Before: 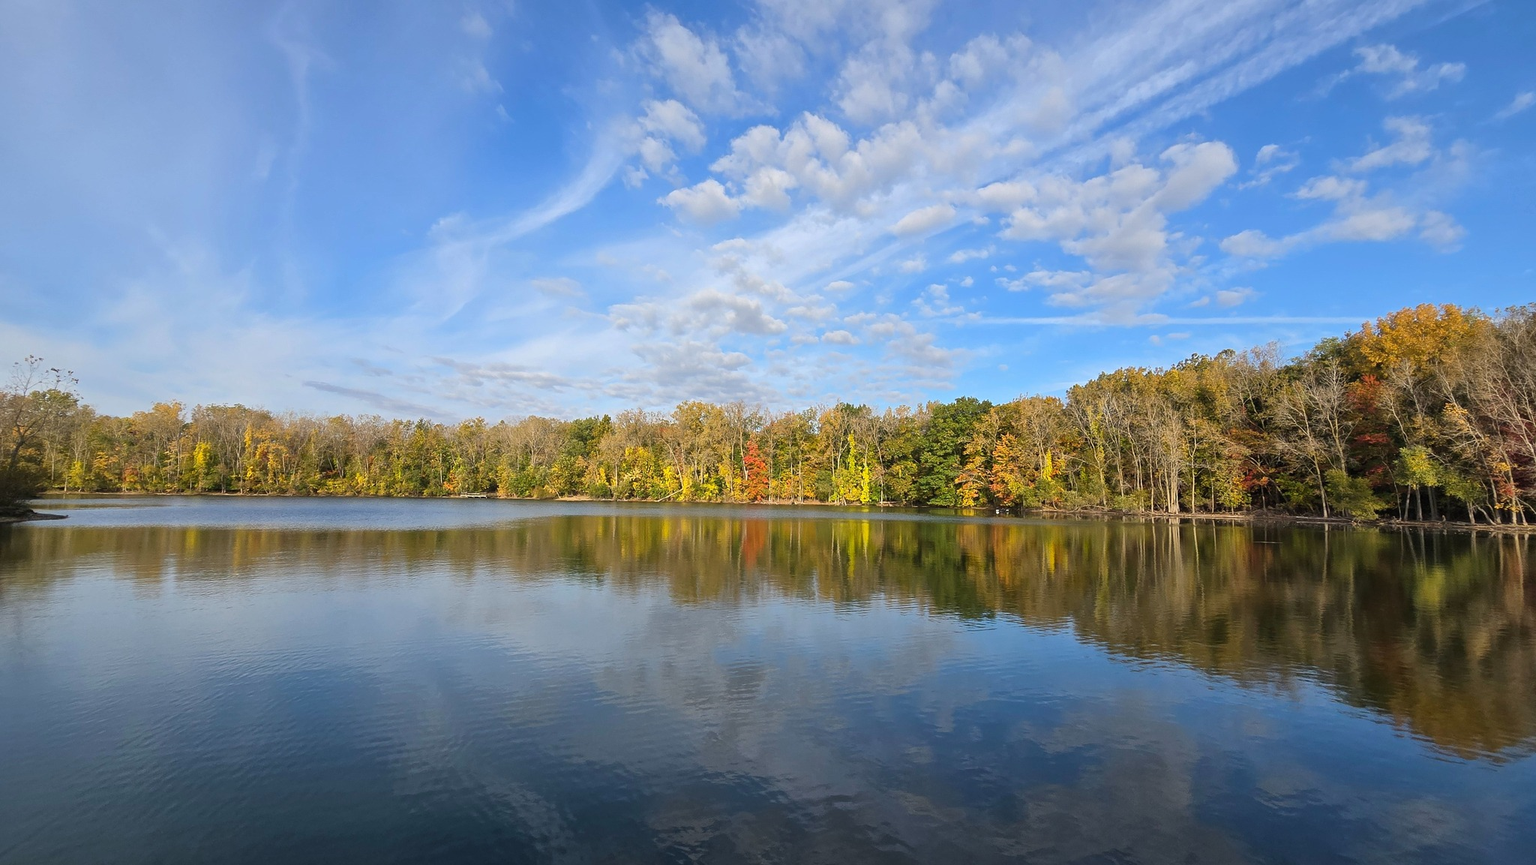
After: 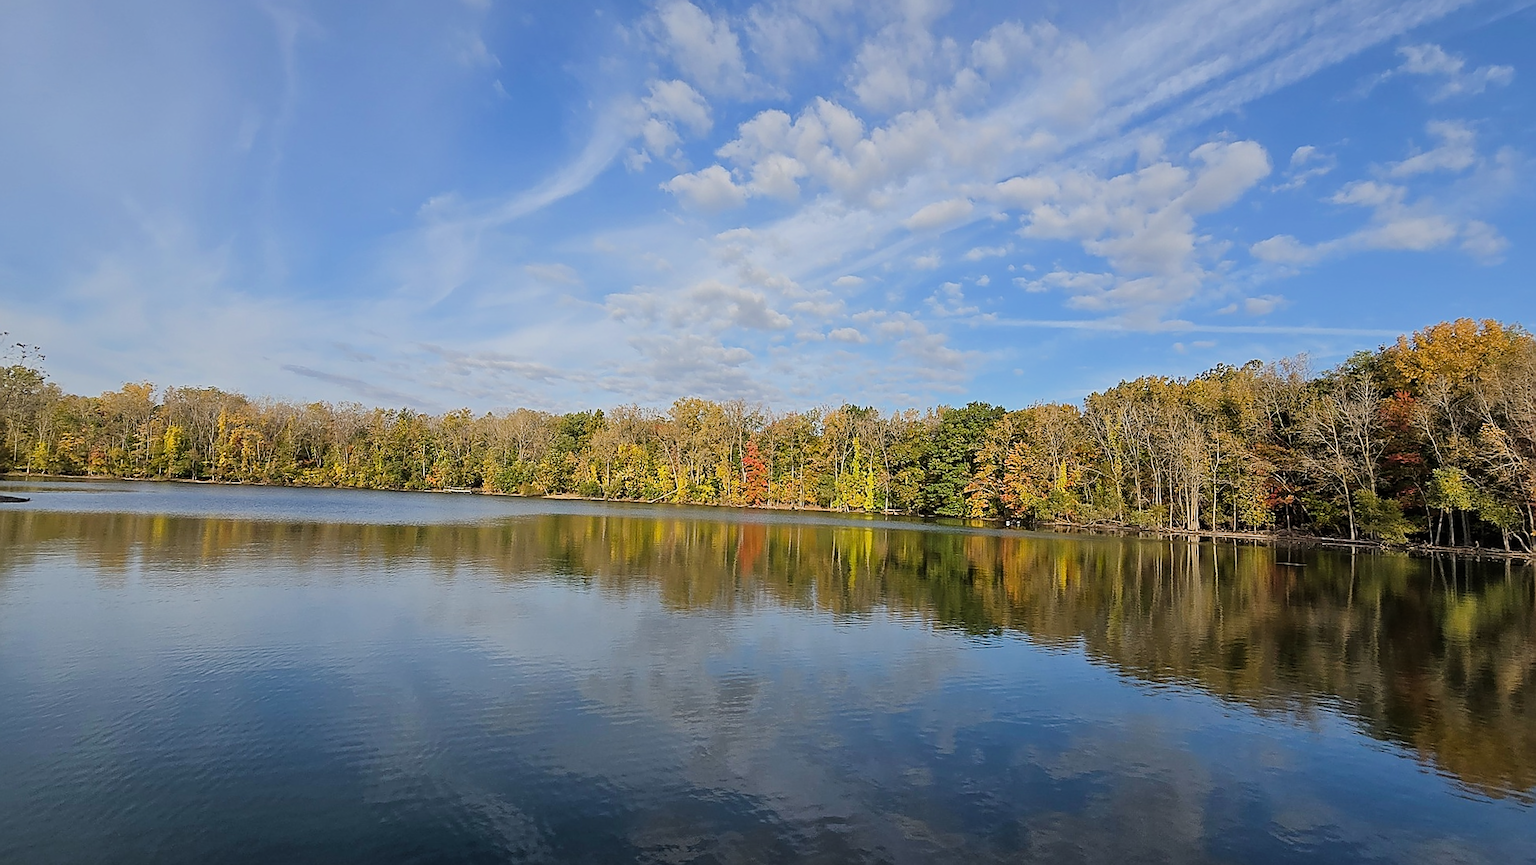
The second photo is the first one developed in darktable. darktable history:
crop and rotate: angle -1.69°
sharpen: radius 1.4, amount 1.25, threshold 0.7
filmic rgb: white relative exposure 3.9 EV, hardness 4.26
